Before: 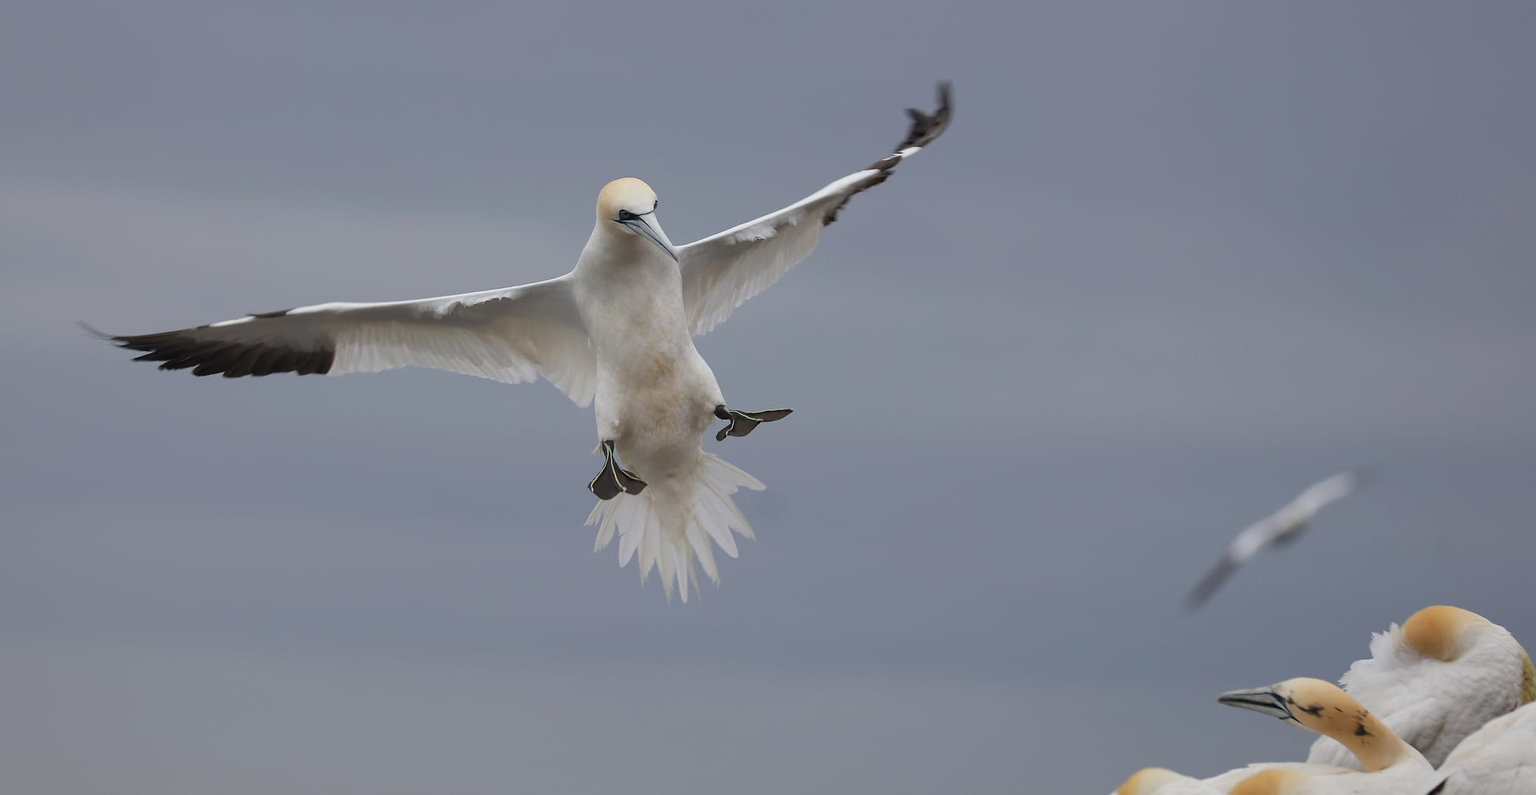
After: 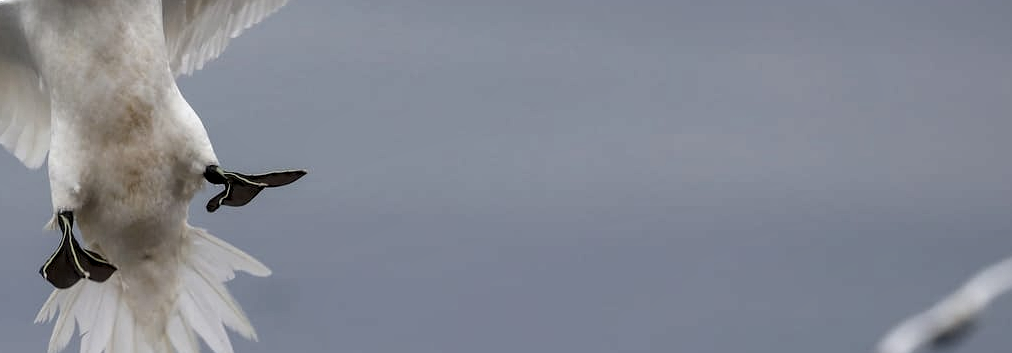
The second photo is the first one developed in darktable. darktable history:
crop: left 36.332%, top 35.036%, right 13.022%, bottom 30.771%
local contrast: highlights 63%, shadows 54%, detail 168%, midtone range 0.511
